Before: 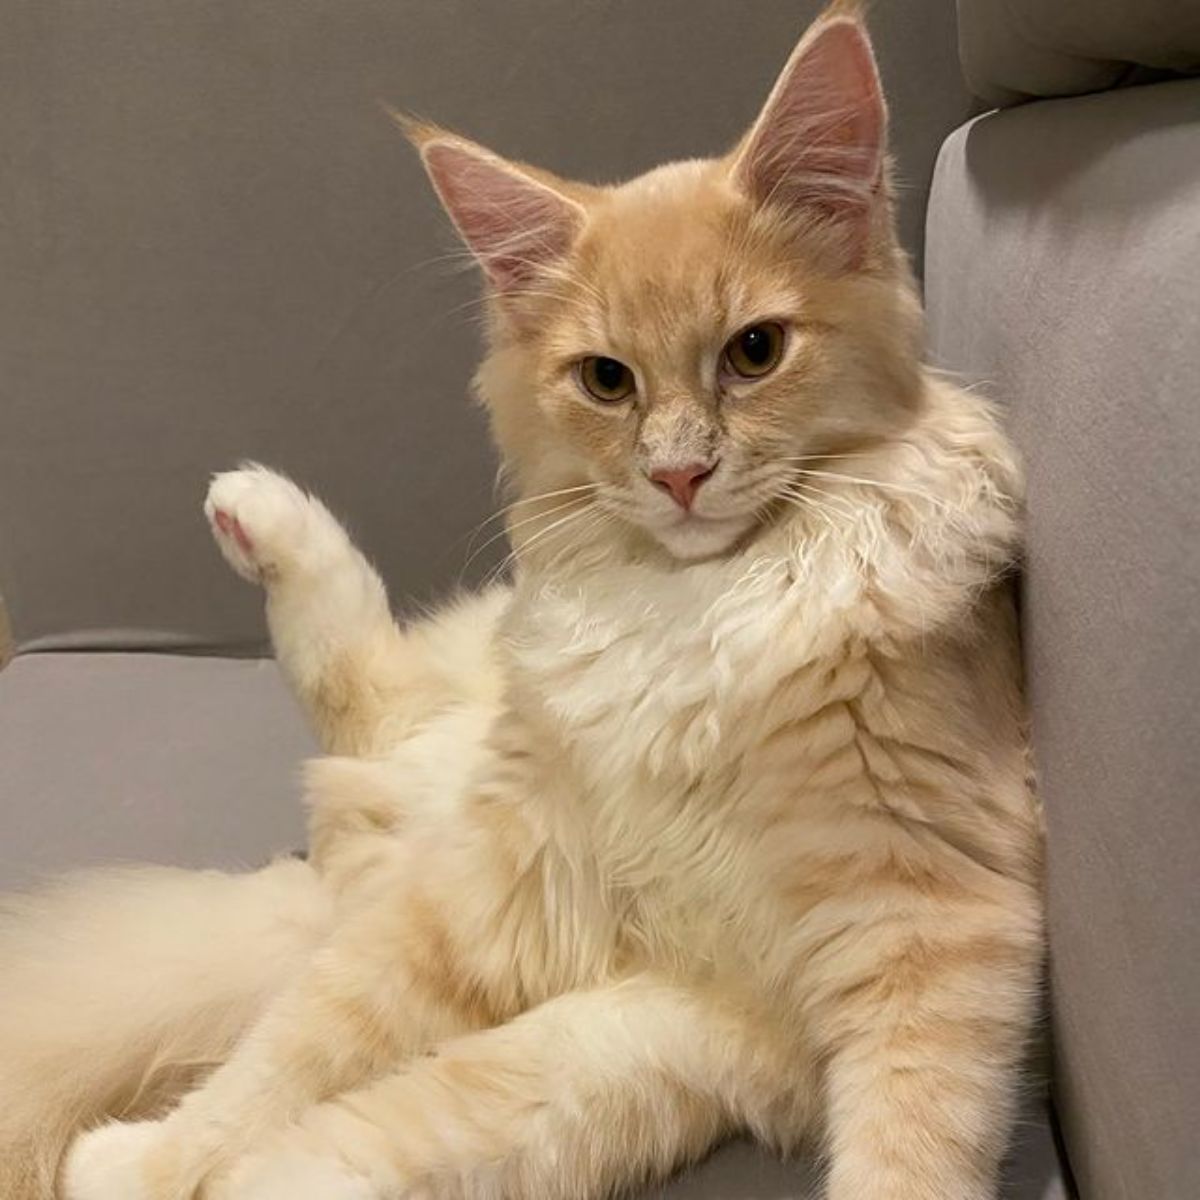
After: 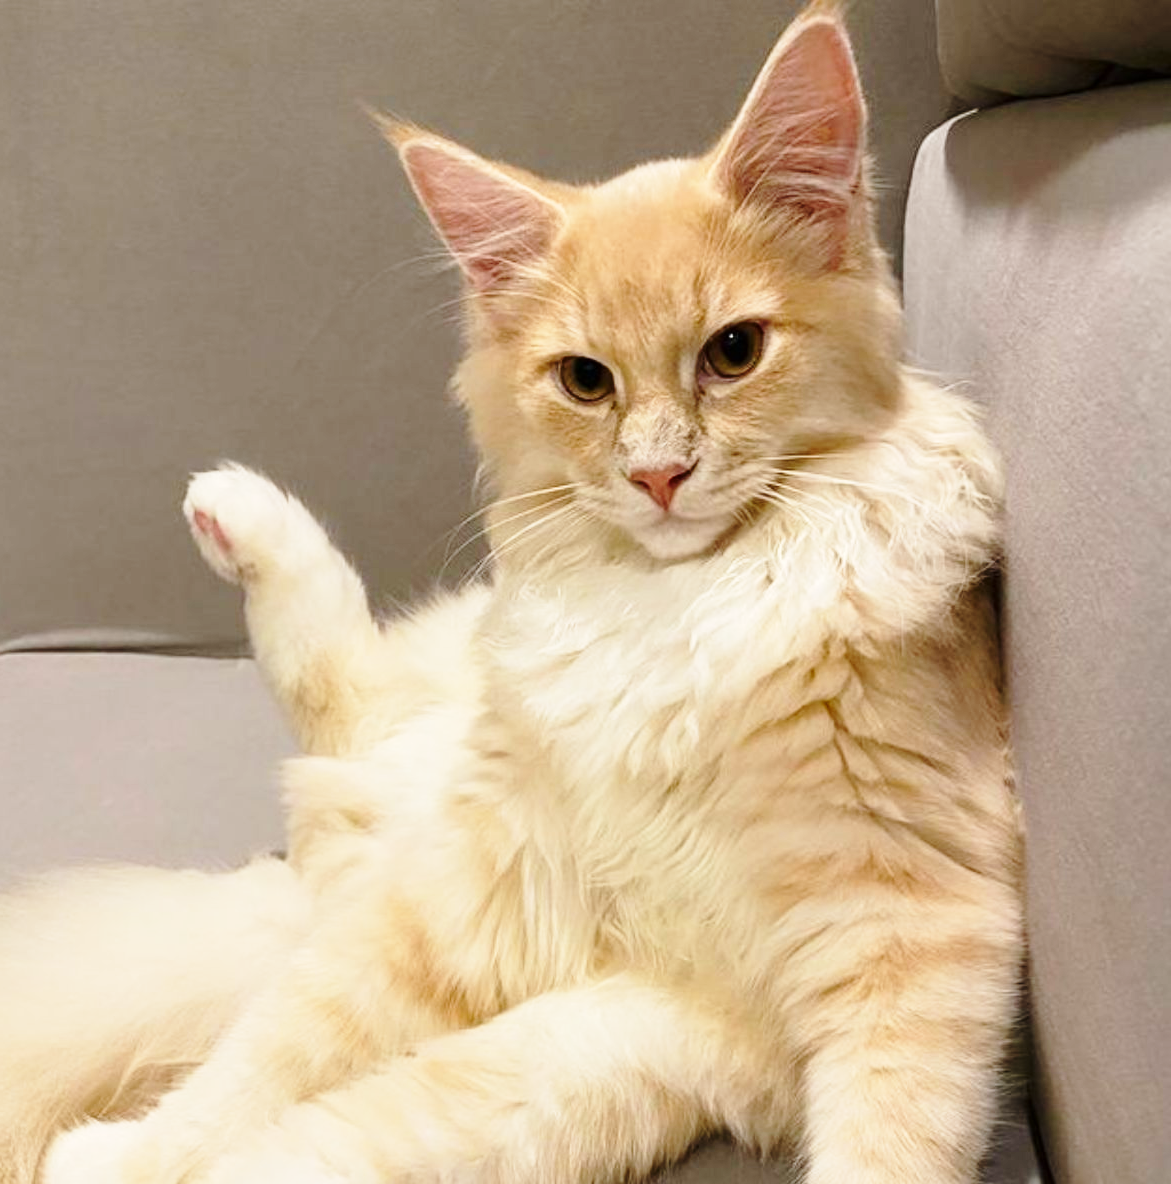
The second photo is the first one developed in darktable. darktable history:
exposure: compensate highlight preservation false
white balance: emerald 1
base curve: curves: ch0 [(0, 0) (0.028, 0.03) (0.121, 0.232) (0.46, 0.748) (0.859, 0.968) (1, 1)], preserve colors none
crop and rotate: left 1.774%, right 0.633%, bottom 1.28%
